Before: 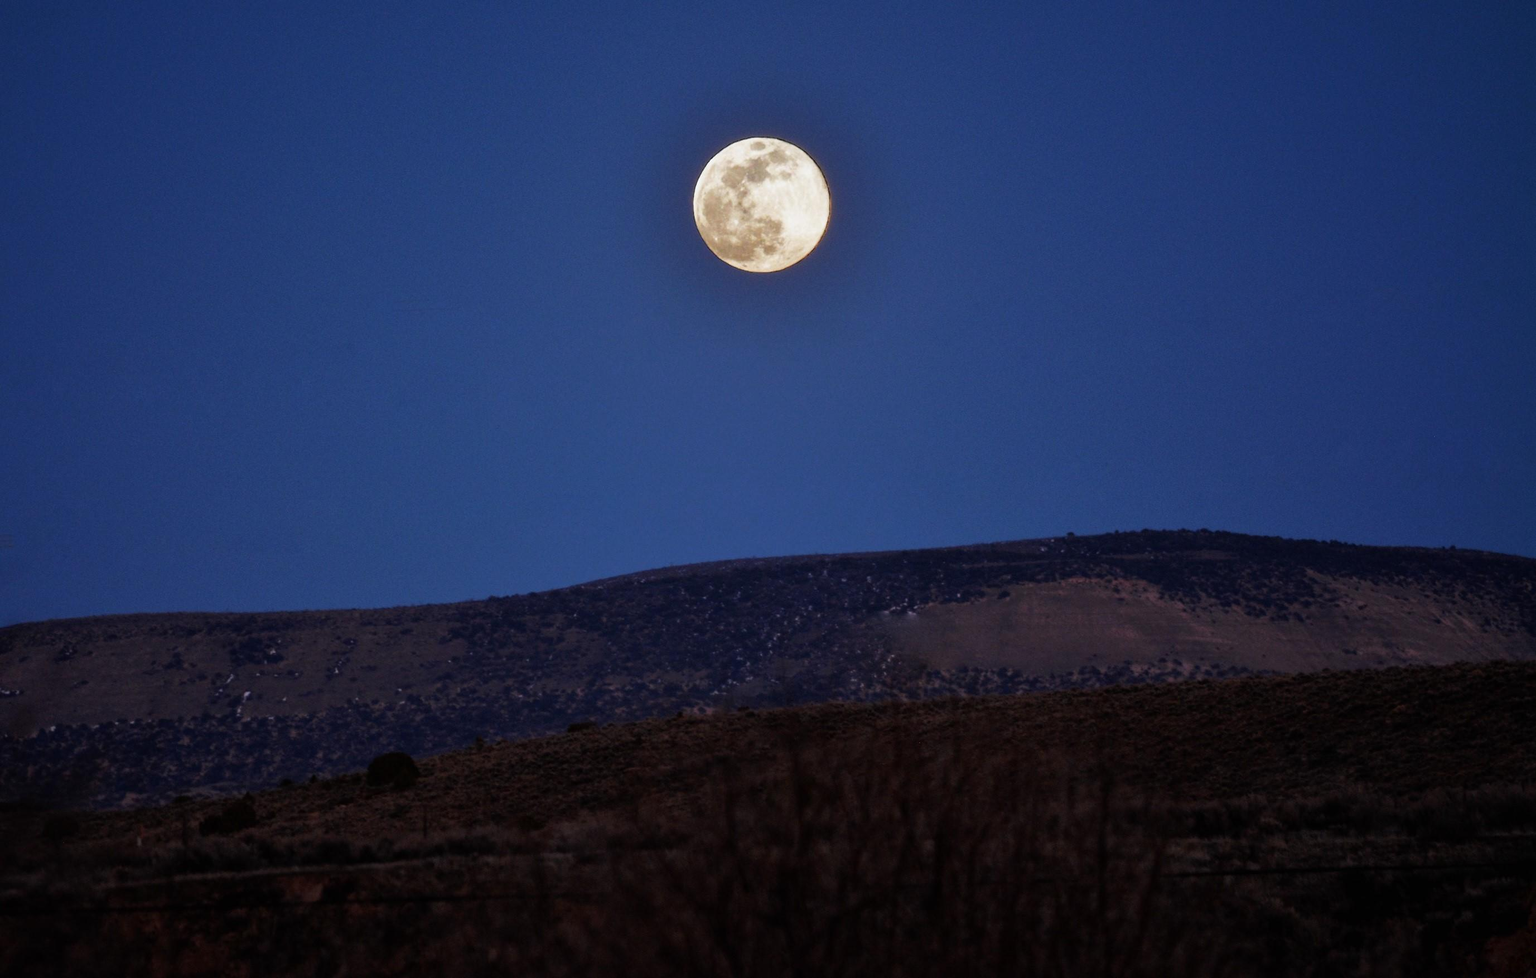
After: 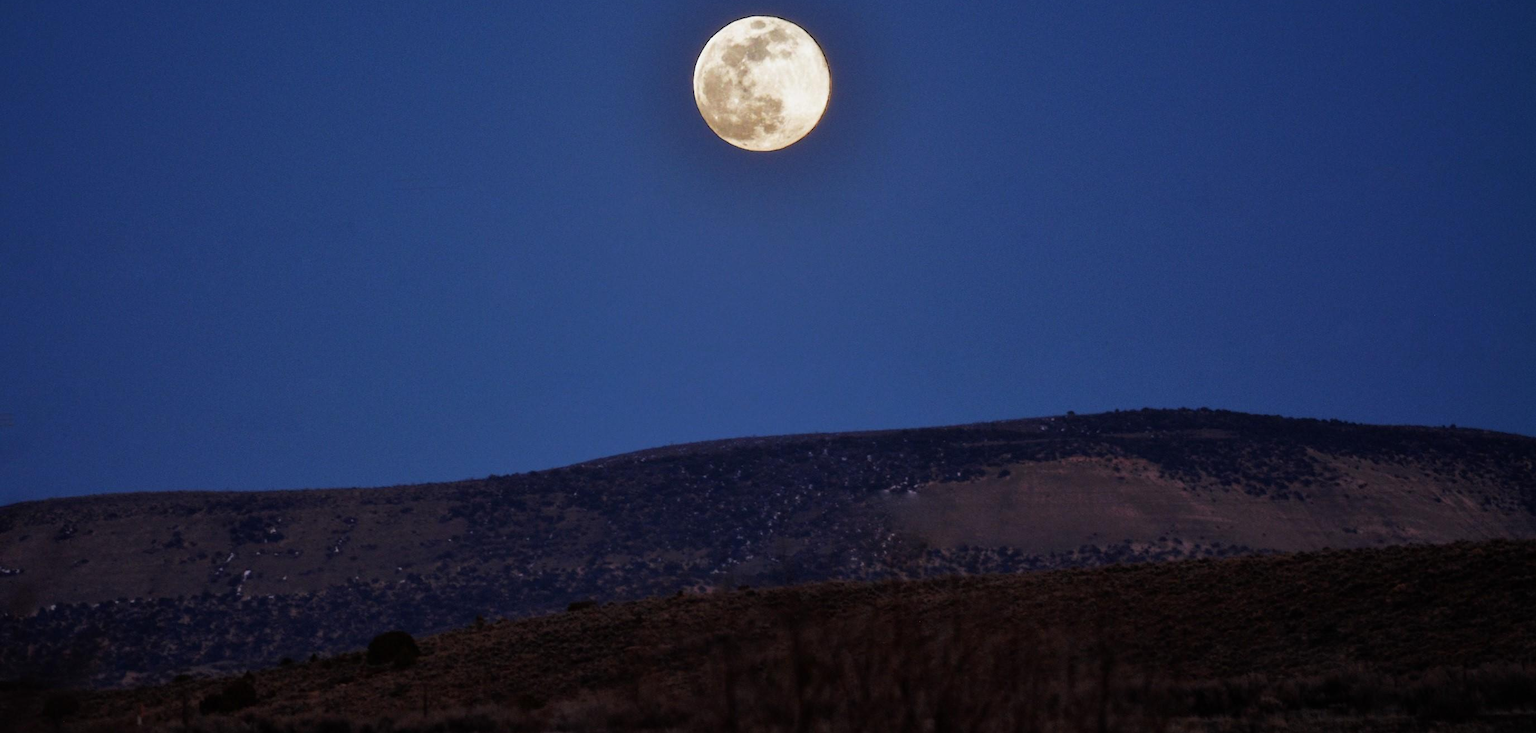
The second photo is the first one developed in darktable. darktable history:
crop and rotate: top 12.5%, bottom 12.5%
tone equalizer: on, module defaults
